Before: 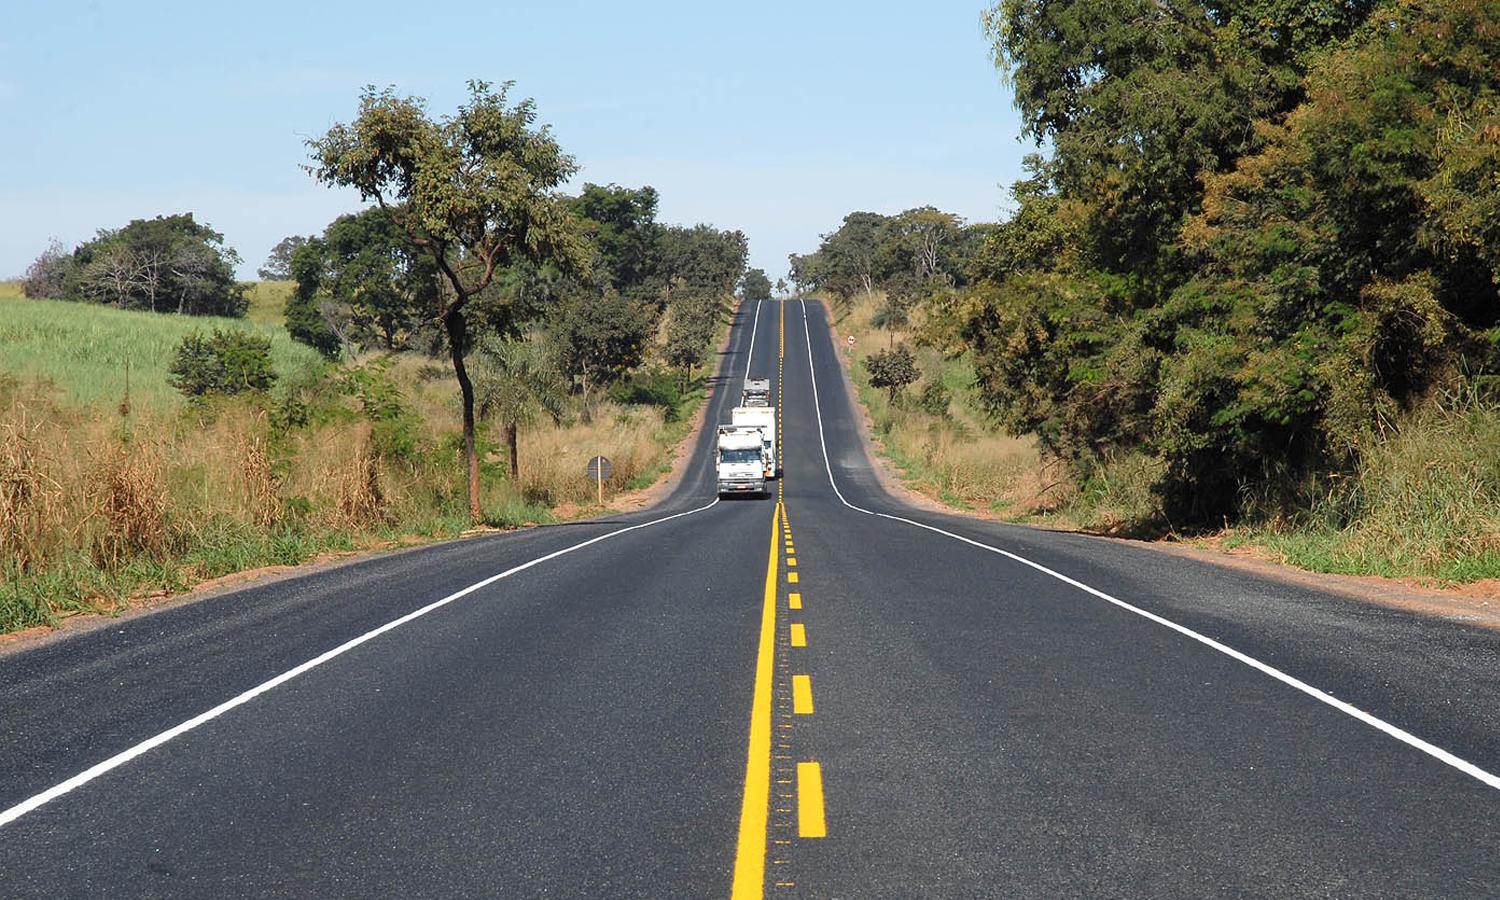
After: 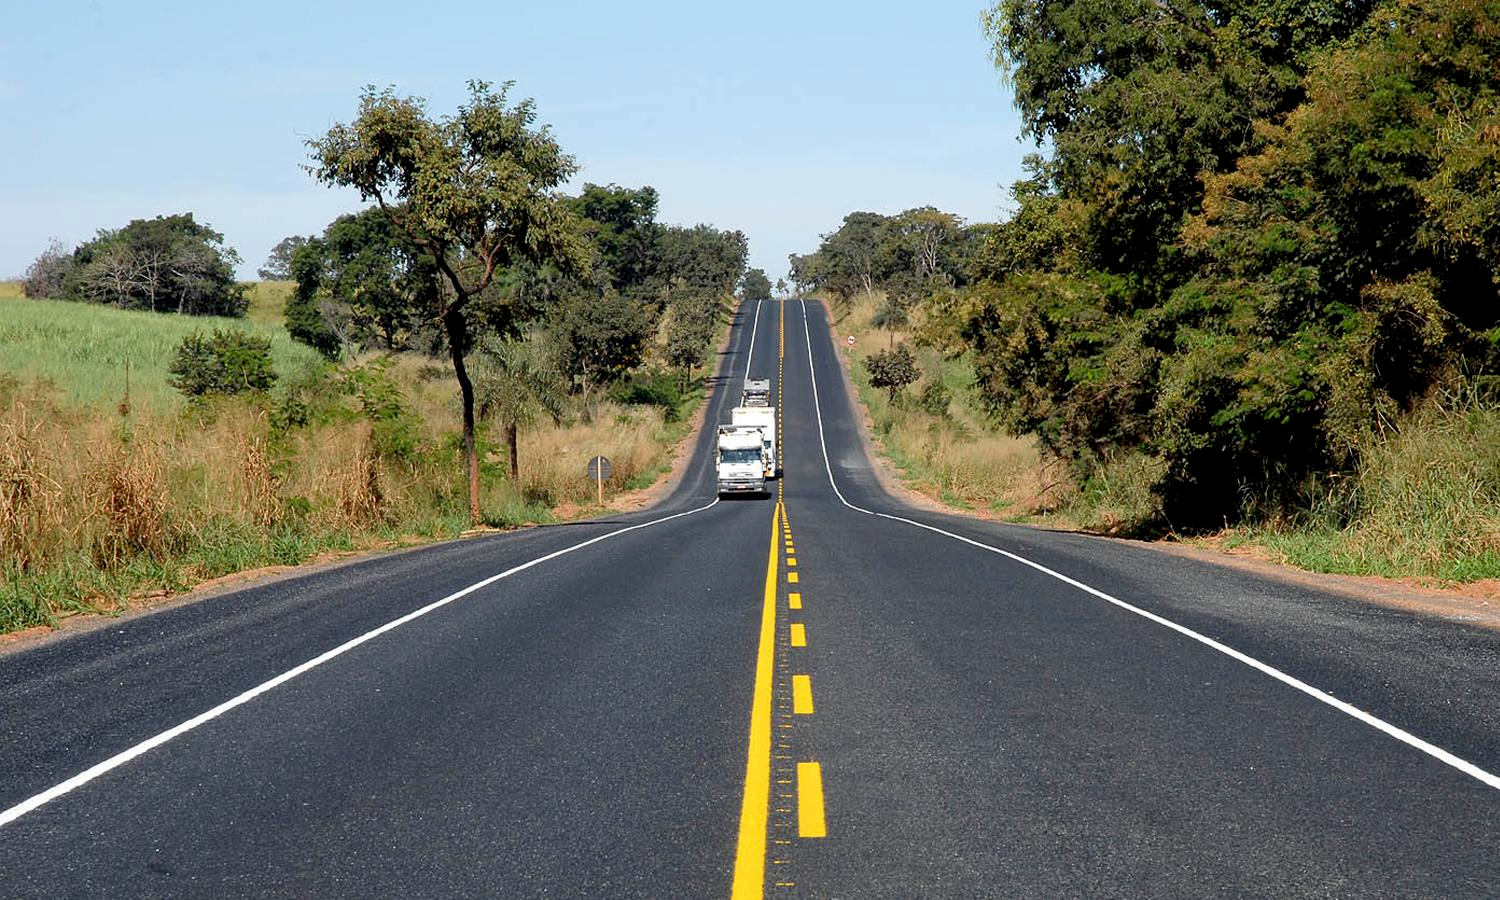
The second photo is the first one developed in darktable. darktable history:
exposure: black level correction 0.014, compensate exposure bias true, compensate highlight preservation false
